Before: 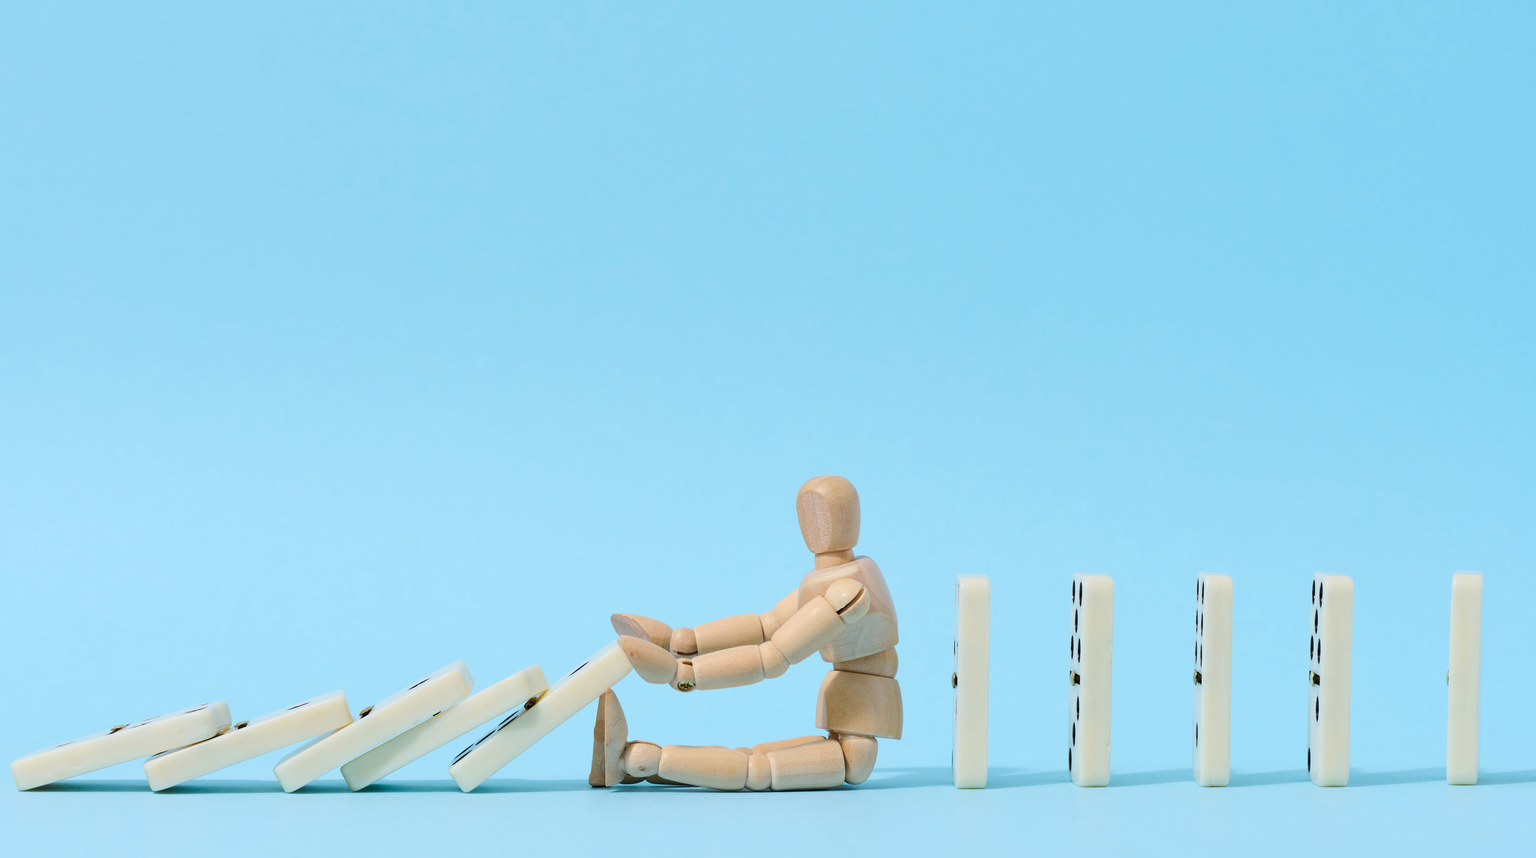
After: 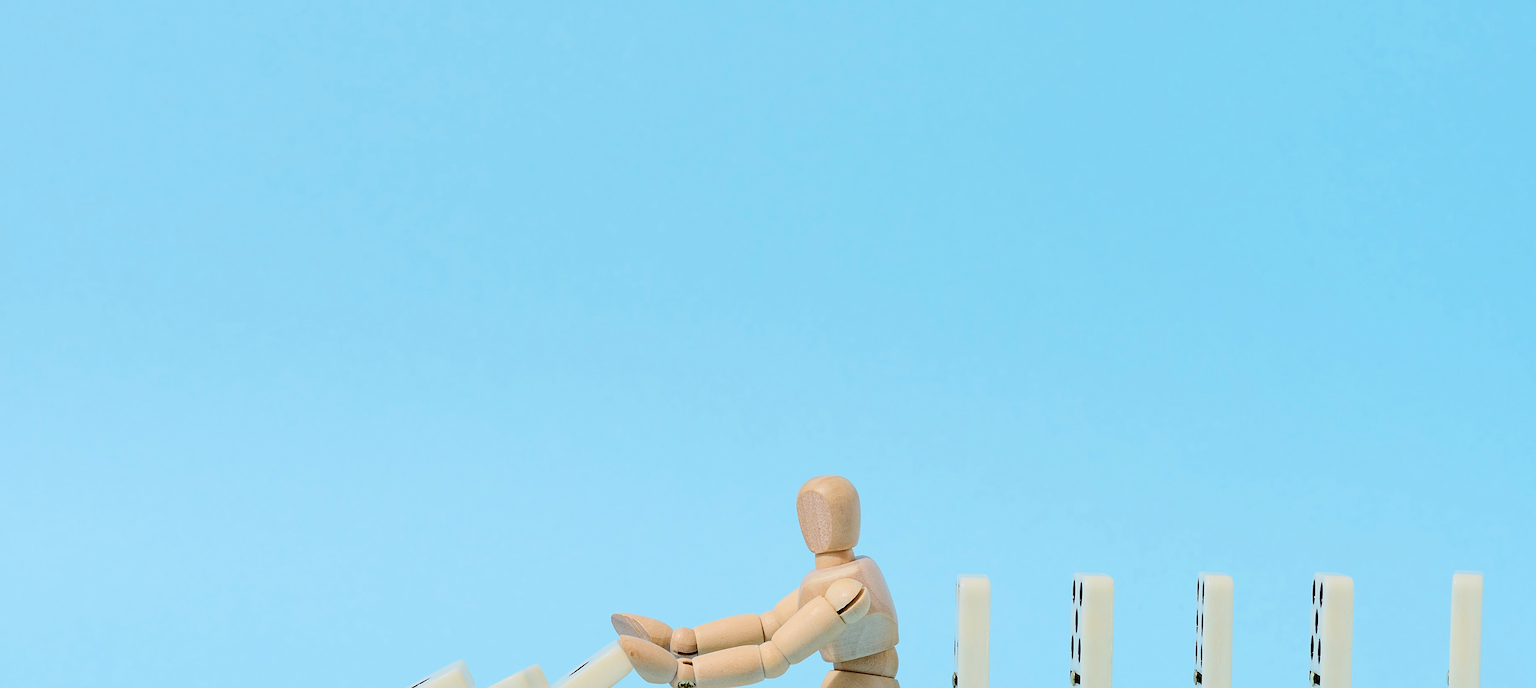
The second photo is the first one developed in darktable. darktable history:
contrast brightness saturation: contrast 0.2, brightness -0.11, saturation 0.1
sharpen: on, module defaults
rgb levels: preserve colors sum RGB, levels [[0.038, 0.433, 0.934], [0, 0.5, 1], [0, 0.5, 1]]
crop: bottom 19.644%
